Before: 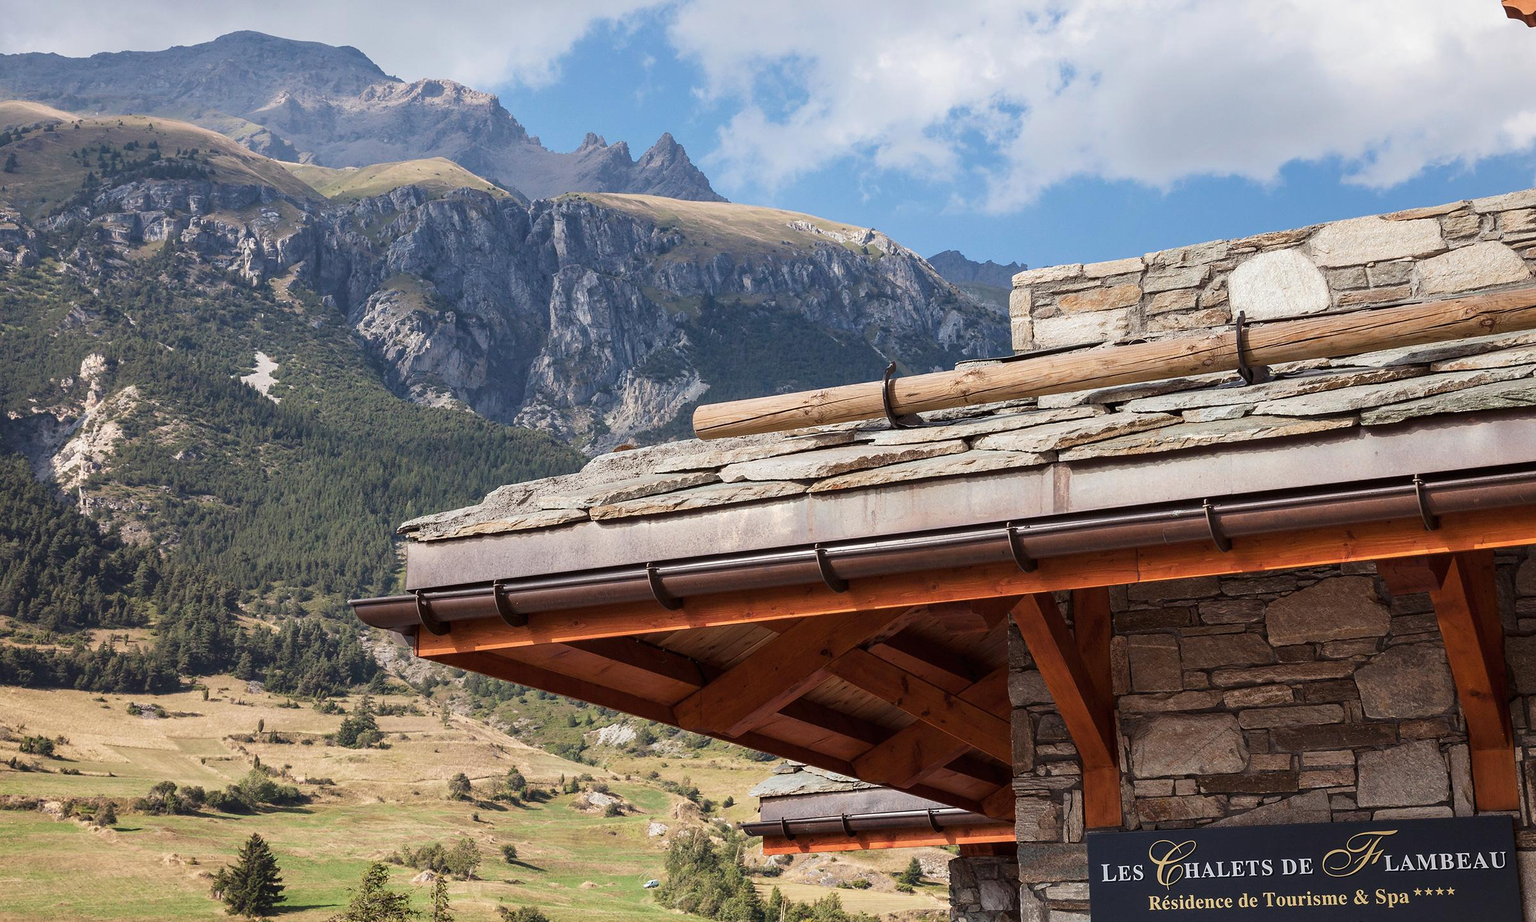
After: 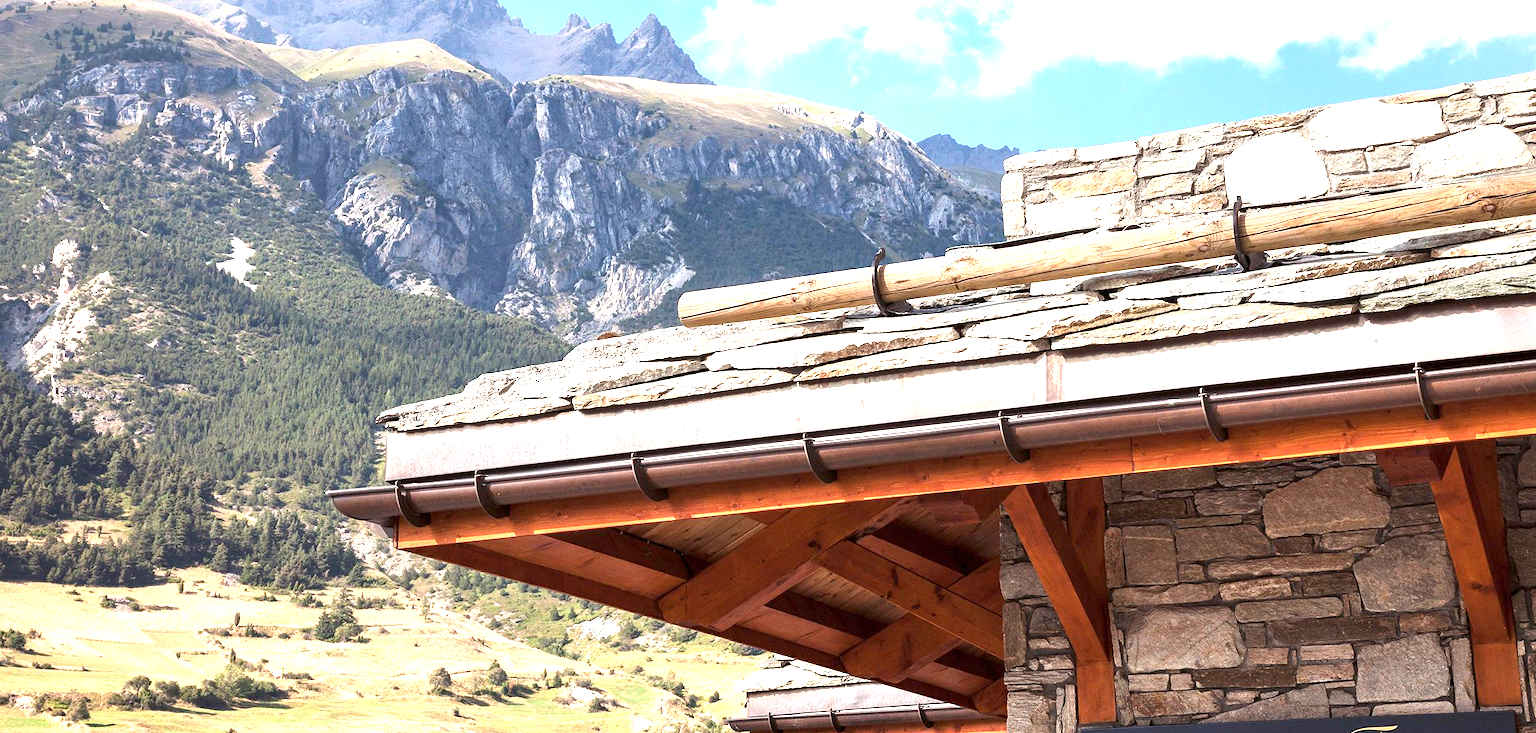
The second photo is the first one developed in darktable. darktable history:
crop and rotate: left 1.906%, top 12.968%, right 0.131%, bottom 9.049%
exposure: black level correction 0.001, exposure 1.398 EV, compensate highlight preservation false
